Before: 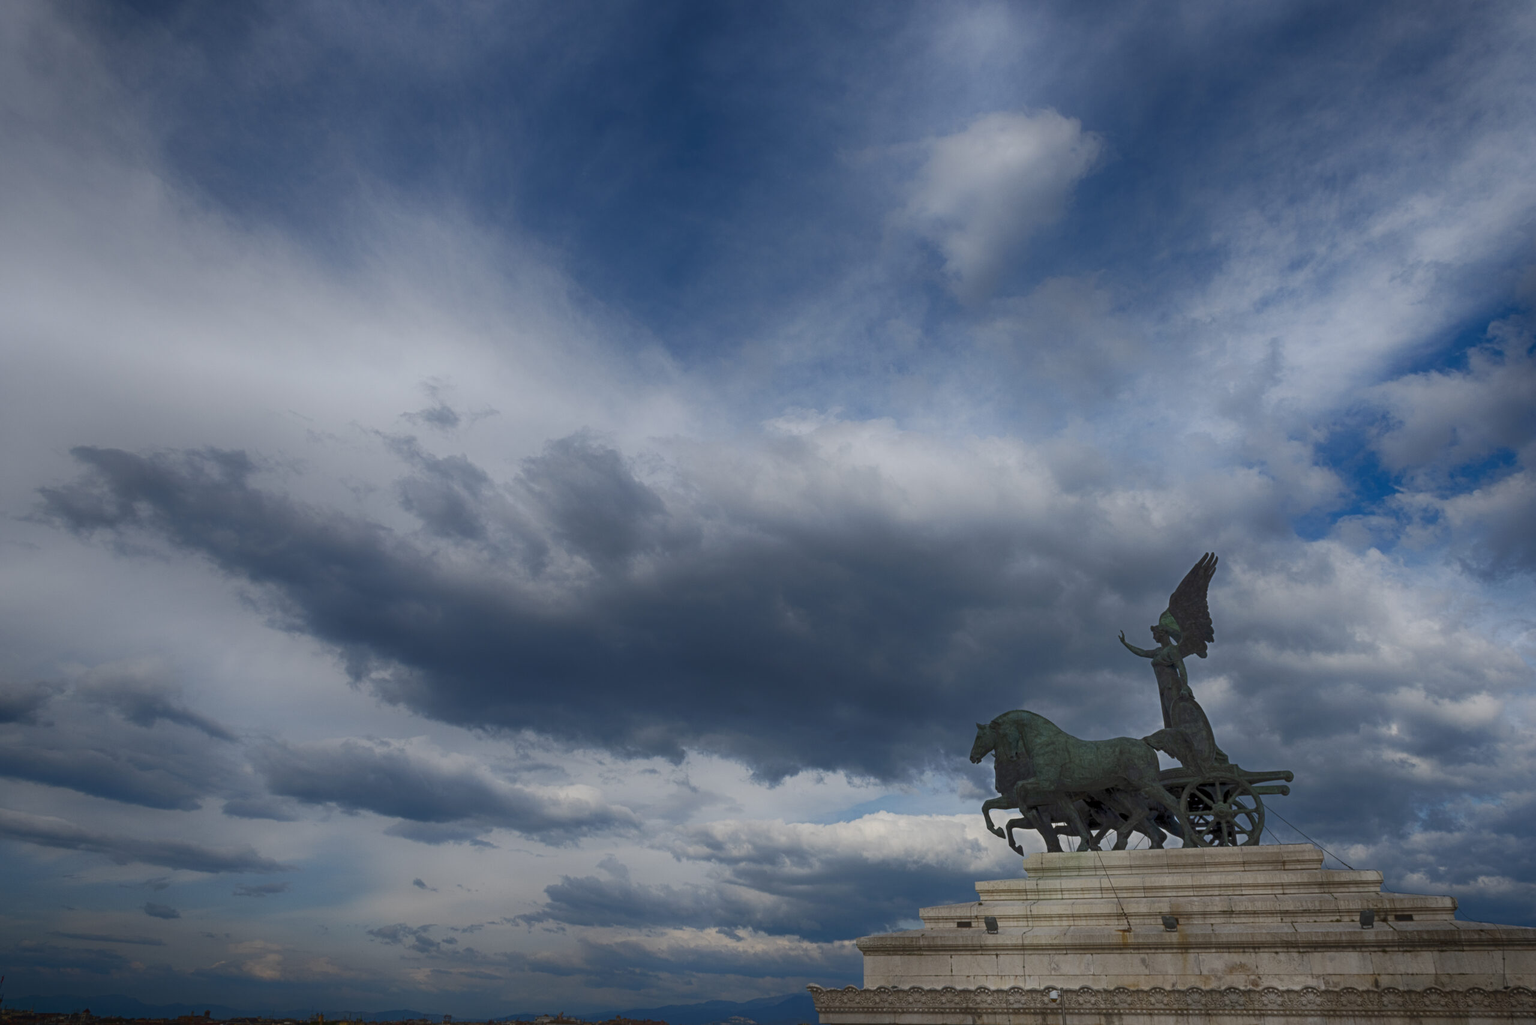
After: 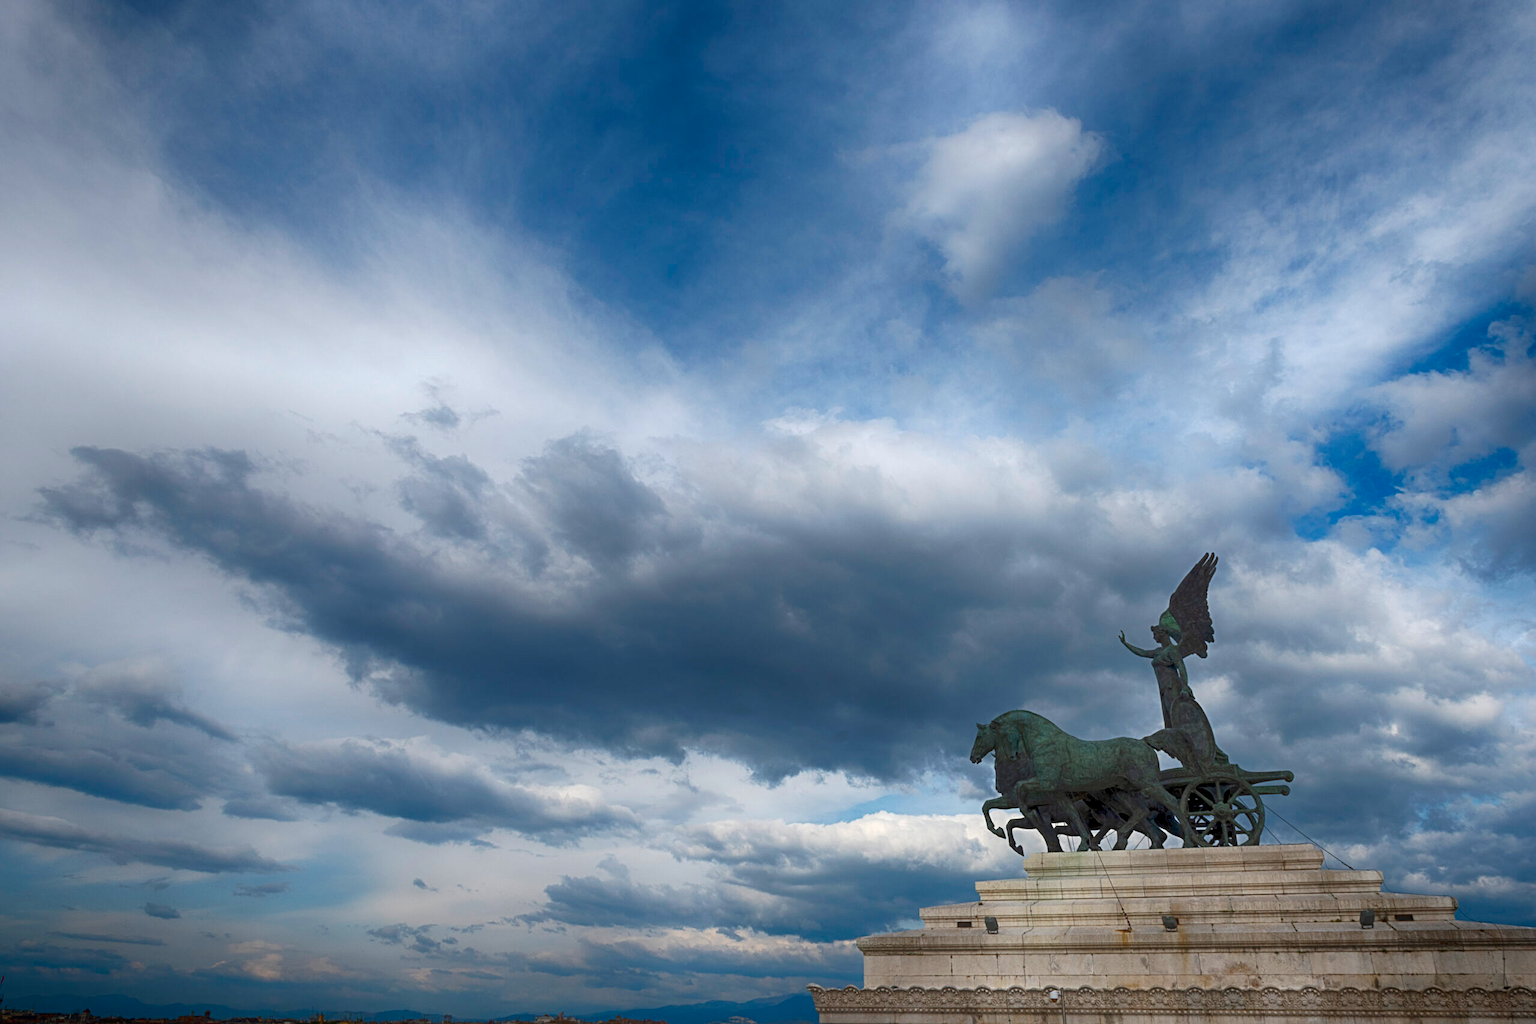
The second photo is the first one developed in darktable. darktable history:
white balance: emerald 1
exposure: black level correction 0.001, exposure 0.675 EV, compensate highlight preservation false
sharpen: amount 0.2
